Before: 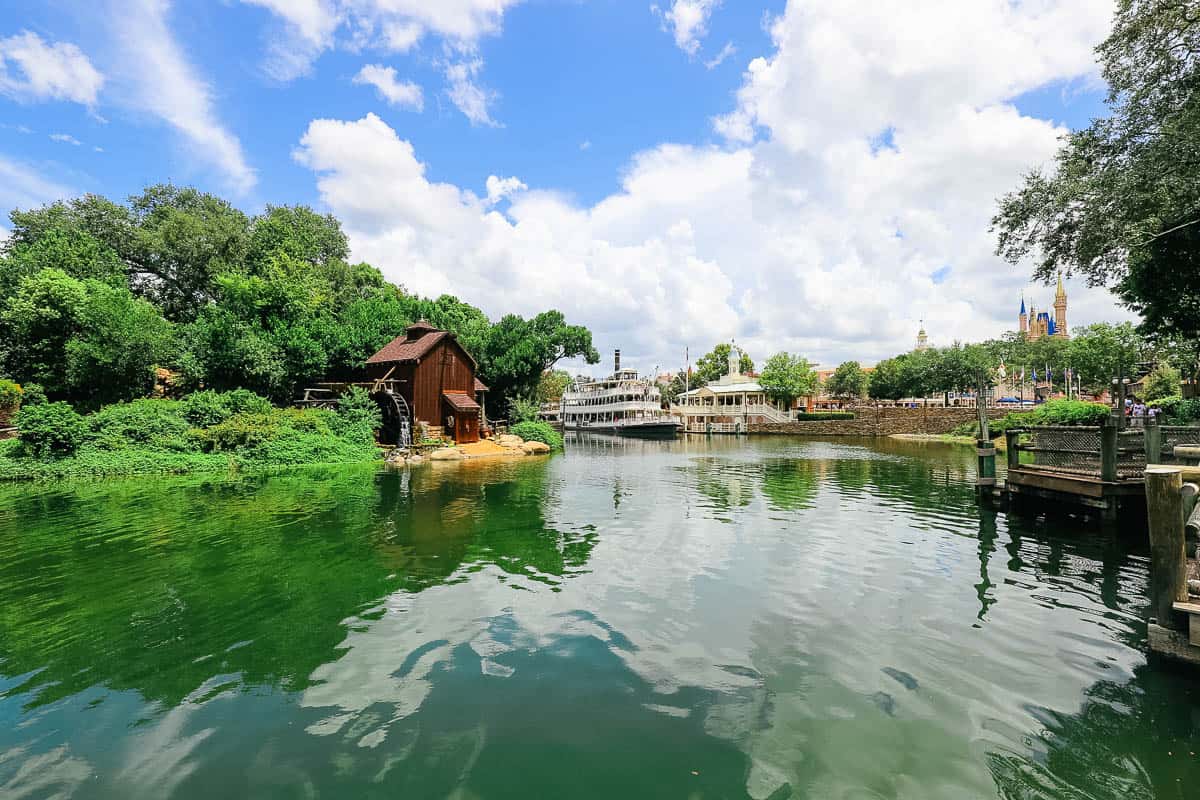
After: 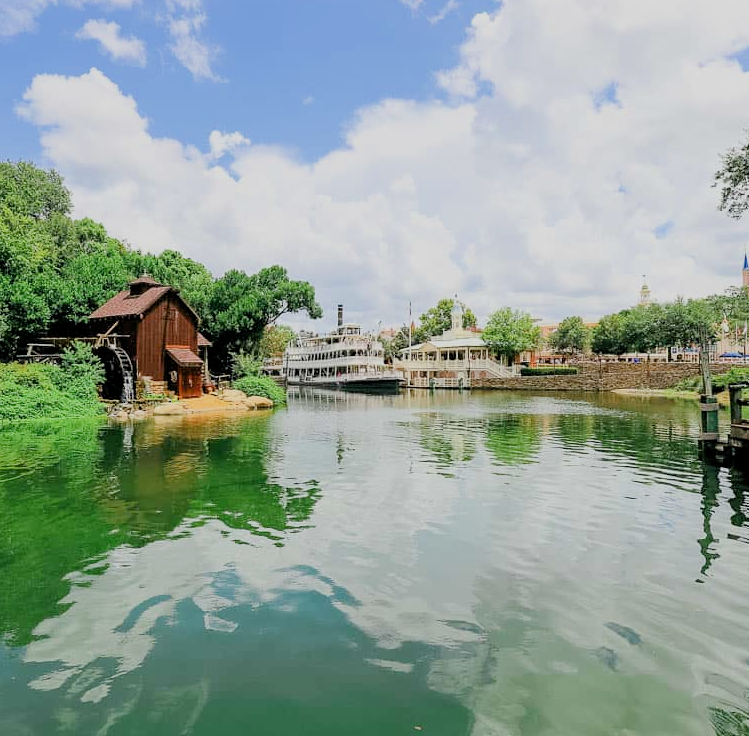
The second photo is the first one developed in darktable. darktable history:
crop and rotate: left 23.089%, top 5.637%, right 14.428%, bottom 2.275%
exposure: black level correction 0.001, exposure 0.499 EV, compensate highlight preservation false
filmic rgb: black relative exposure -8.77 EV, white relative exposure 4.98 EV, target black luminance 0%, hardness 3.77, latitude 66.18%, contrast 0.834, shadows ↔ highlights balance 19.51%
